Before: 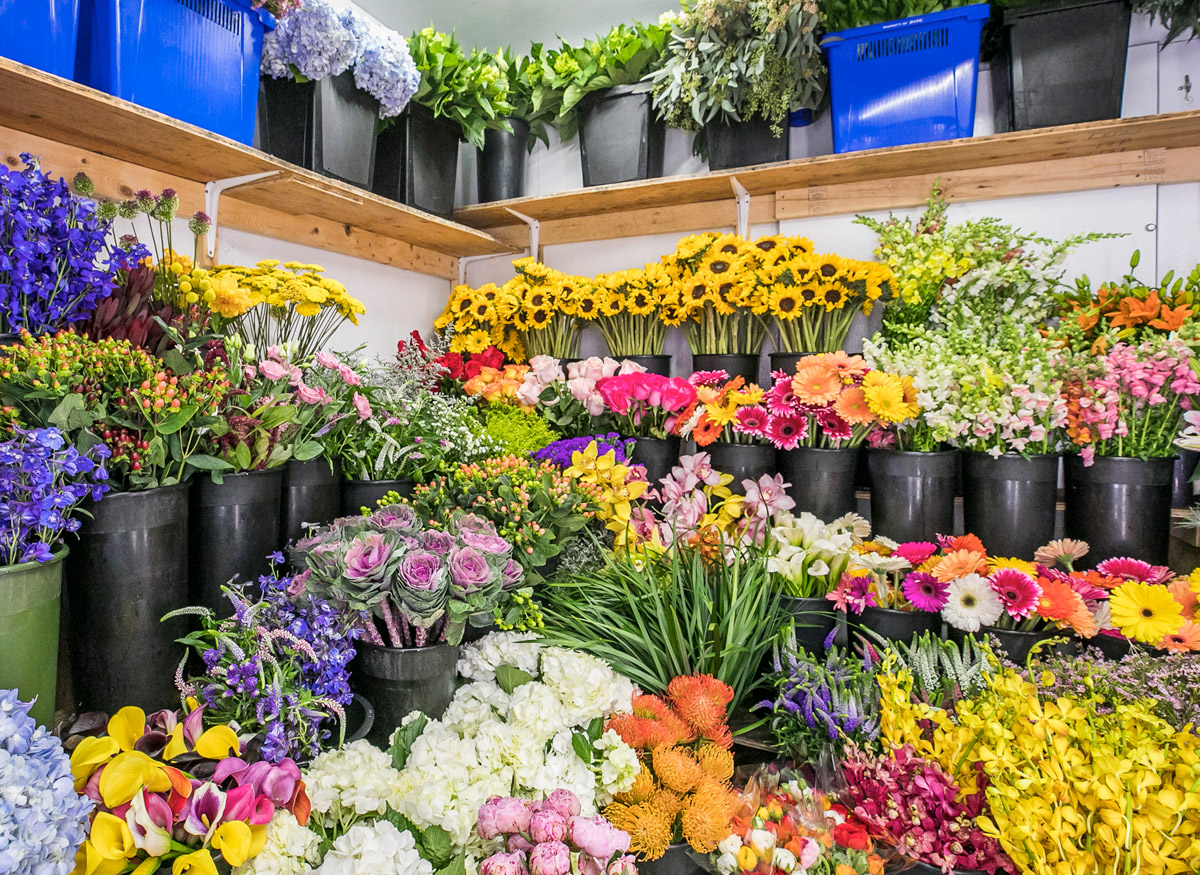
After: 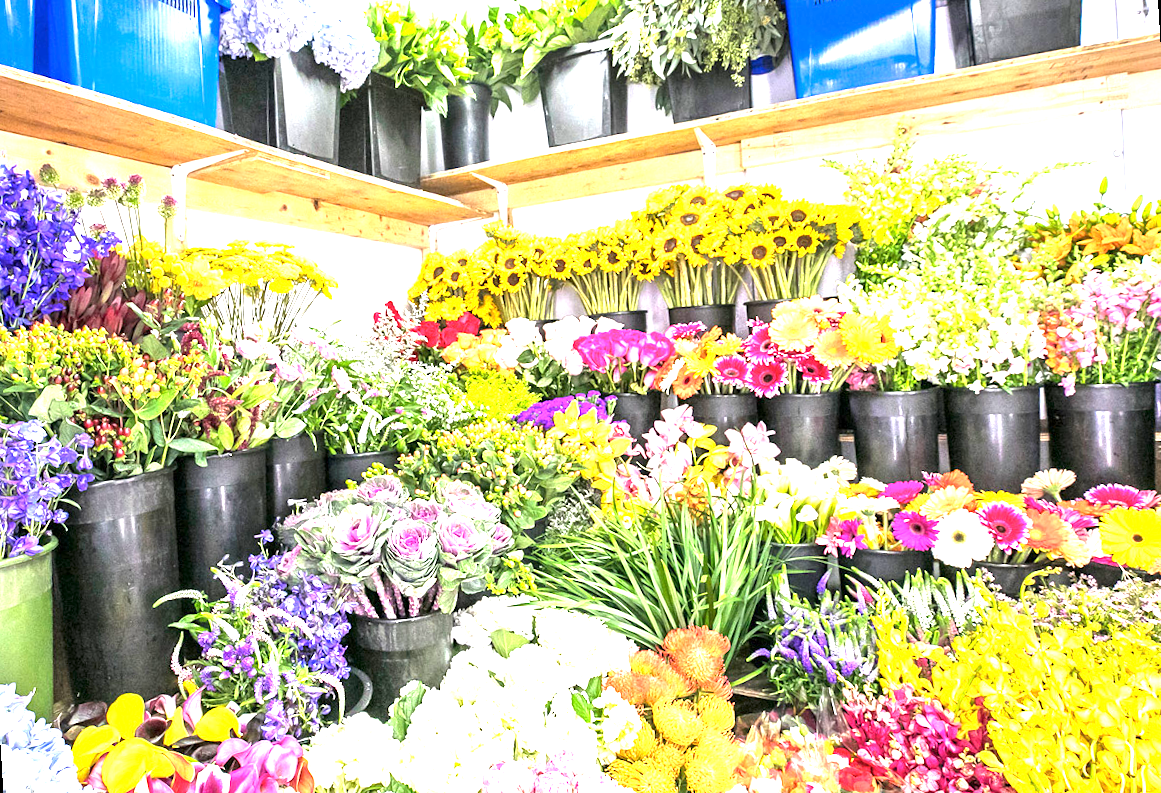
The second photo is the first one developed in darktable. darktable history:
rotate and perspective: rotation -3.52°, crop left 0.036, crop right 0.964, crop top 0.081, crop bottom 0.919
exposure: exposure 2.003 EV, compensate highlight preservation false
